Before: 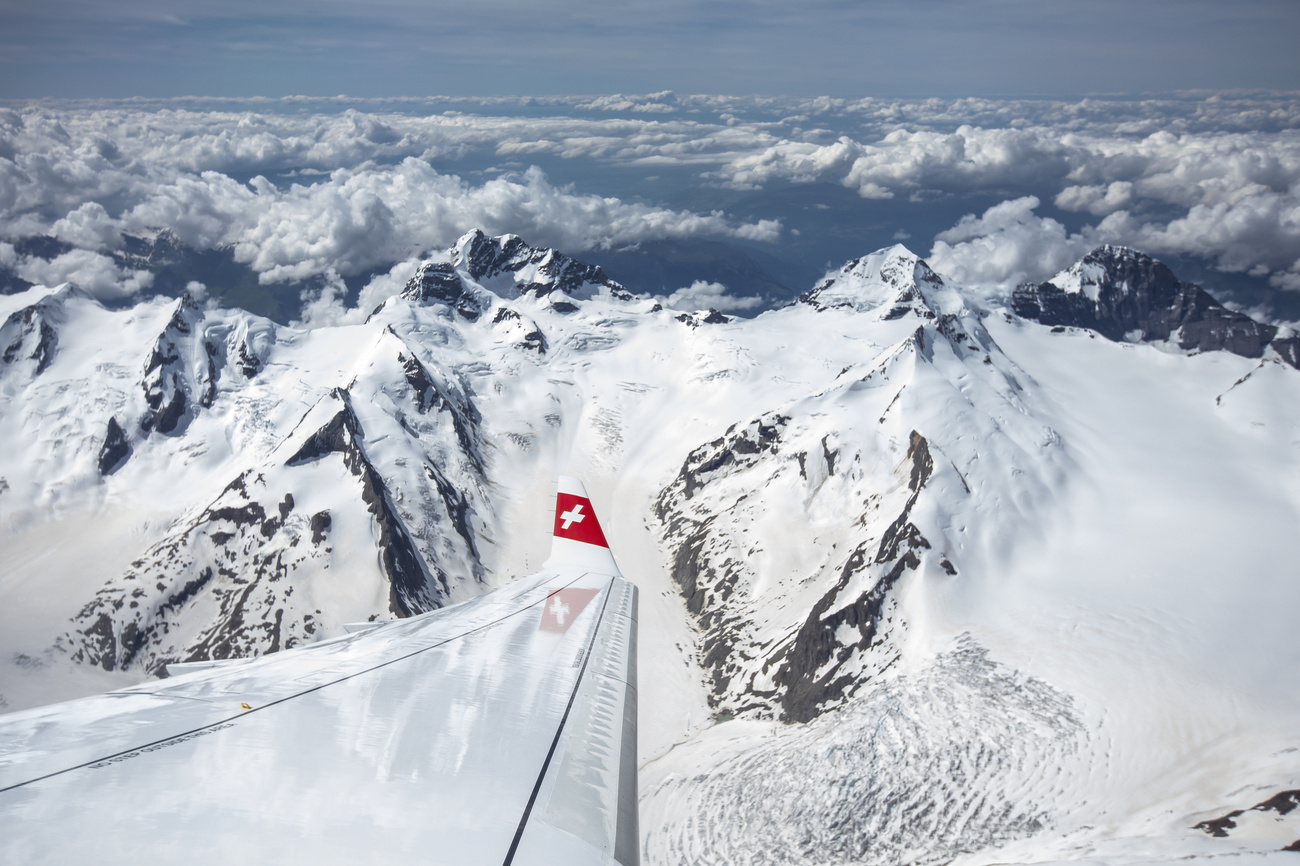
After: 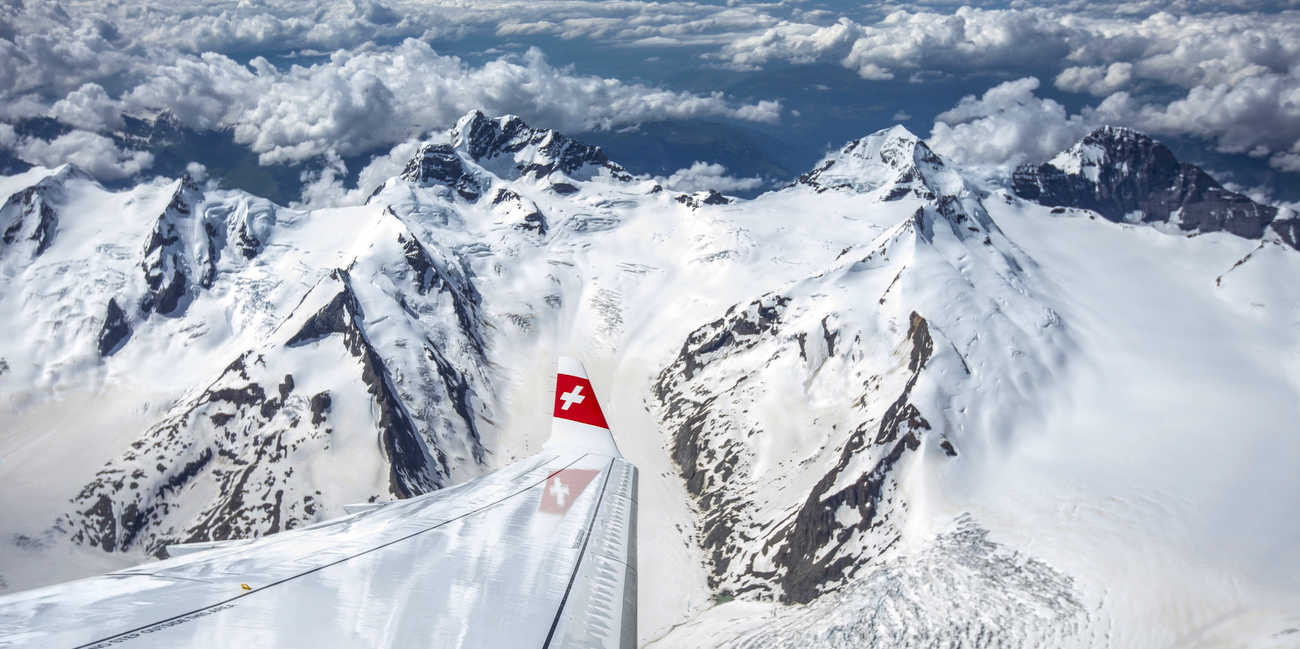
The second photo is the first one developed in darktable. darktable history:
local contrast: on, module defaults
color balance rgb: perceptual saturation grading › global saturation 34.05%, global vibrance 5.56%
crop: top 13.819%, bottom 11.169%
white balance: emerald 1
